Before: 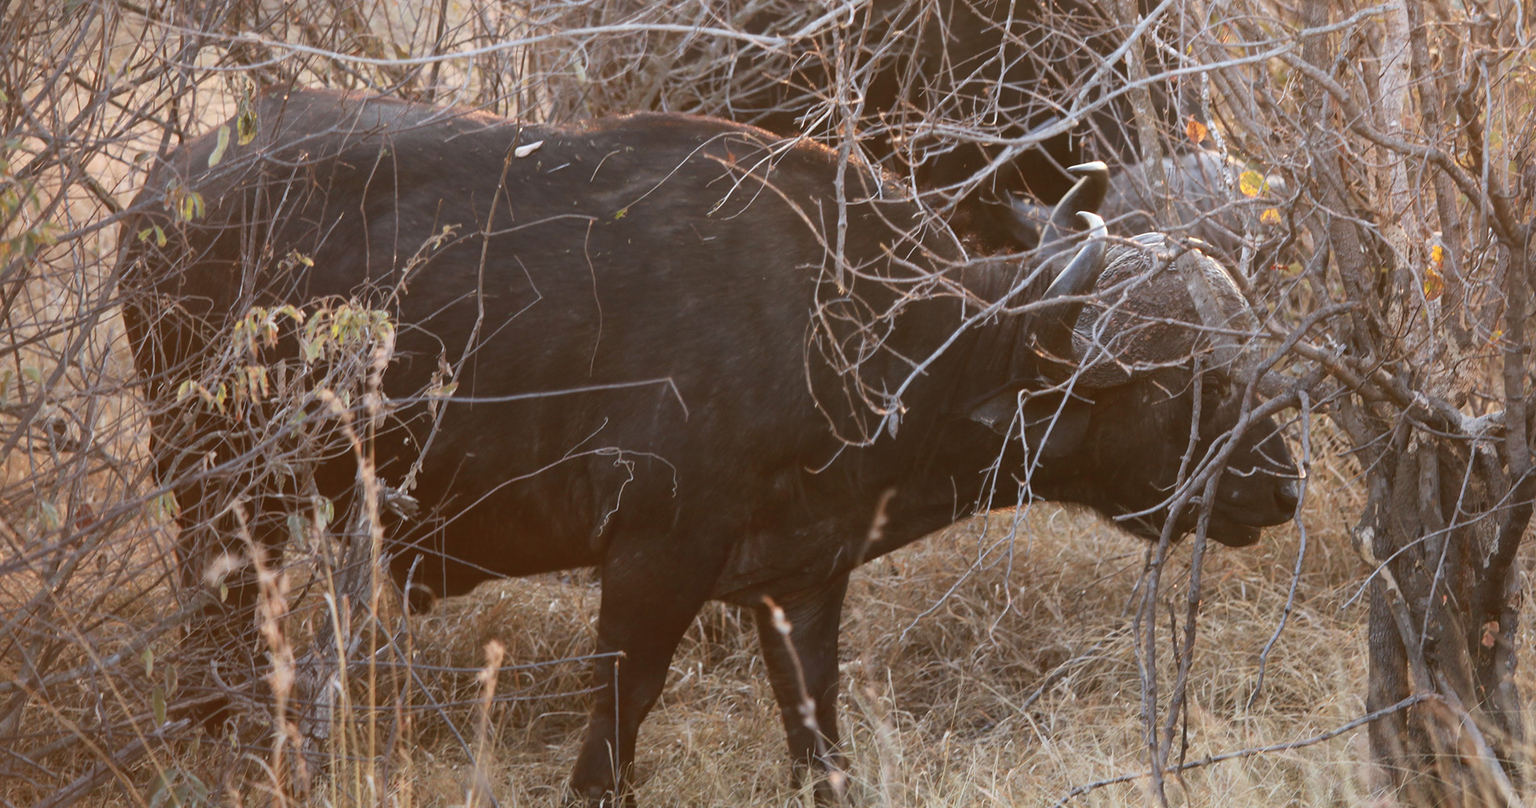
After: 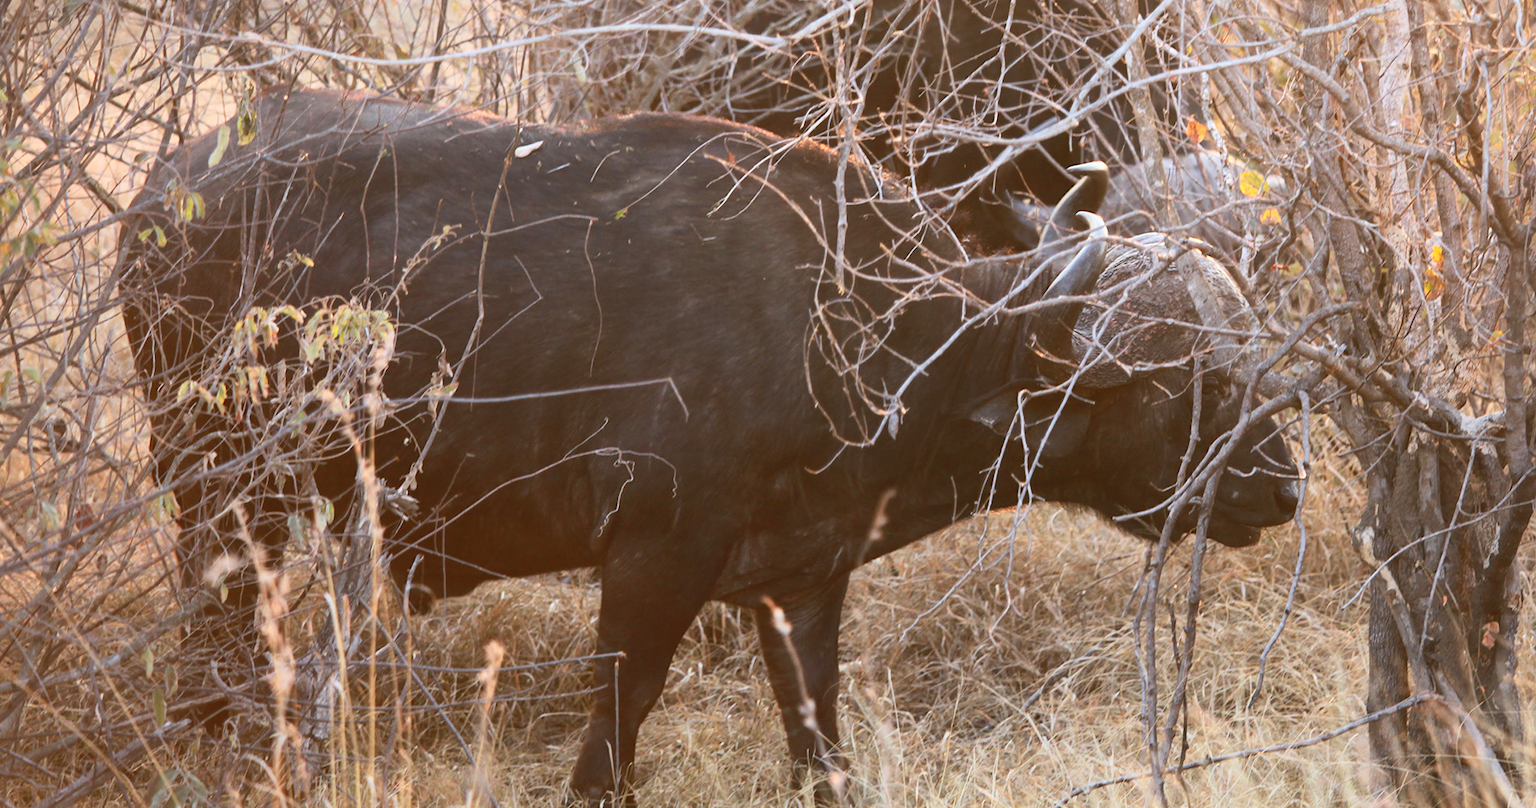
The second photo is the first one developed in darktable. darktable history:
tone equalizer: -8 EV -0.002 EV, -7 EV 0.005 EV, -6 EV -0.009 EV, -5 EV 0.011 EV, -4 EV -0.012 EV, -3 EV 0.007 EV, -2 EV -0.062 EV, -1 EV -0.293 EV, +0 EV -0.582 EV, smoothing diameter 2%, edges refinement/feathering 20, mask exposure compensation -1.57 EV, filter diffusion 5
contrast brightness saturation: contrast 0.2, brightness 0.16, saturation 0.22
